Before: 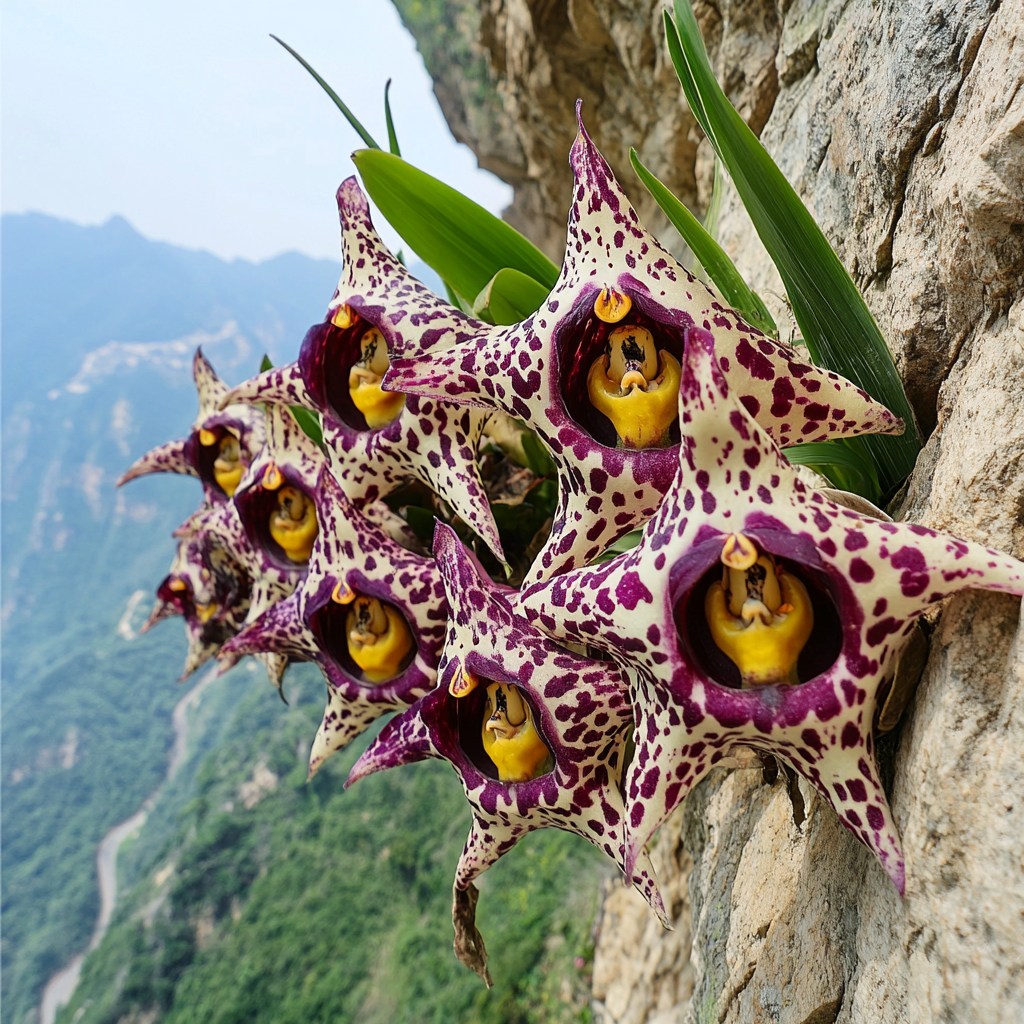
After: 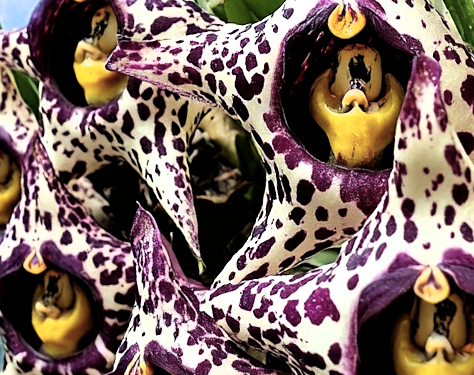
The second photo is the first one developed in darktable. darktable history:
filmic rgb: black relative exposure -8.2 EV, white relative exposure 2.2 EV, threshold 3 EV, hardness 7.11, latitude 85.74%, contrast 1.696, highlights saturation mix -4%, shadows ↔ highlights balance -2.69%, color science v5 (2021), contrast in shadows safe, contrast in highlights safe, enable highlight reconstruction true
white balance: red 0.967, blue 1.049
crop: left 31.751%, top 32.172%, right 27.8%, bottom 35.83%
rotate and perspective: rotation 9.12°, automatic cropping off
